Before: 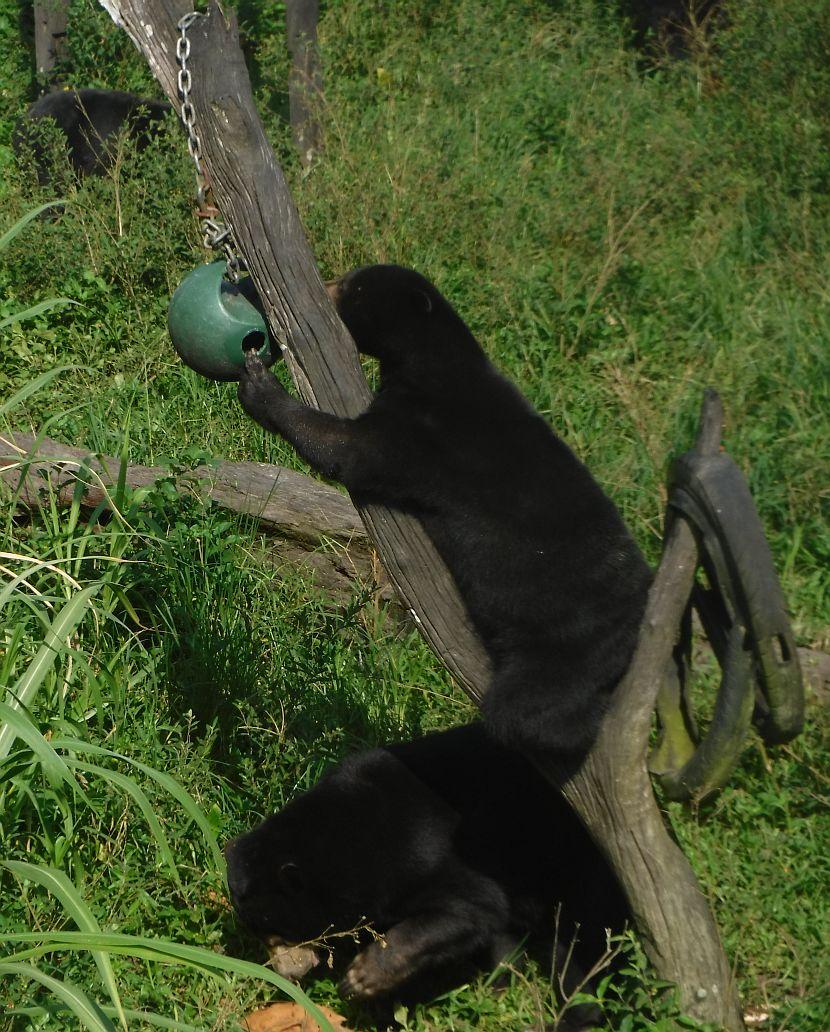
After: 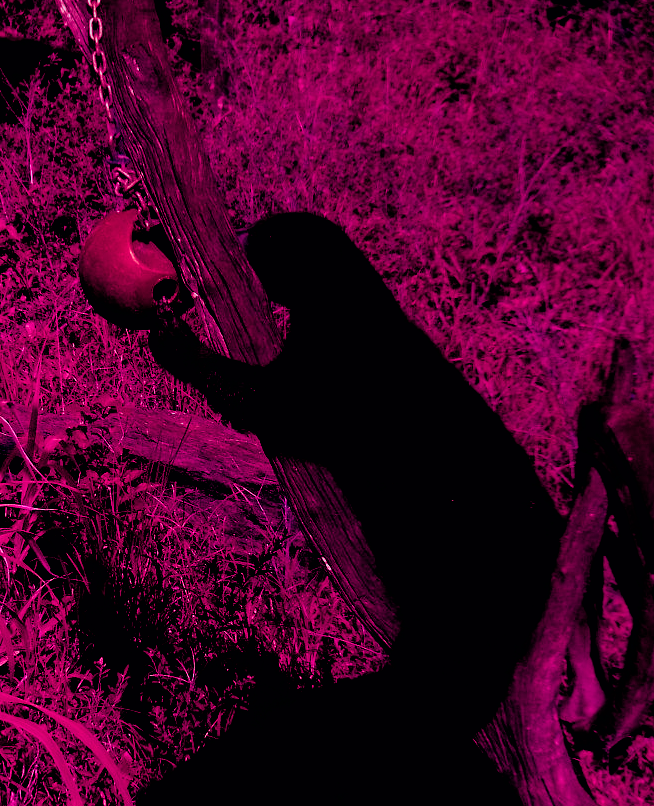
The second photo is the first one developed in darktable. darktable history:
color balance rgb: shadows lift › luminance -18.76%, shadows lift › chroma 35.44%, power › luminance -3.76%, power › hue 142.17°, highlights gain › chroma 7.5%, highlights gain › hue 184.75°, global offset › luminance -0.52%, global offset › chroma 0.91%, global offset › hue 173.36°, shadows fall-off 300%, white fulcrum 2 EV, highlights fall-off 300%, linear chroma grading › shadows 17.19%, linear chroma grading › highlights 61.12%, linear chroma grading › global chroma 50%, hue shift -150.52°, perceptual brilliance grading › global brilliance 12%, mask middle-gray fulcrum 100%, contrast gray fulcrum 38.43%, contrast 35.15%, saturation formula JzAzBz (2021)
filmic rgb: black relative exposure -6.15 EV, white relative exposure 6.96 EV, hardness 2.23, color science v6 (2022)
crop and rotate: left 10.77%, top 5.1%, right 10.41%, bottom 16.76%
